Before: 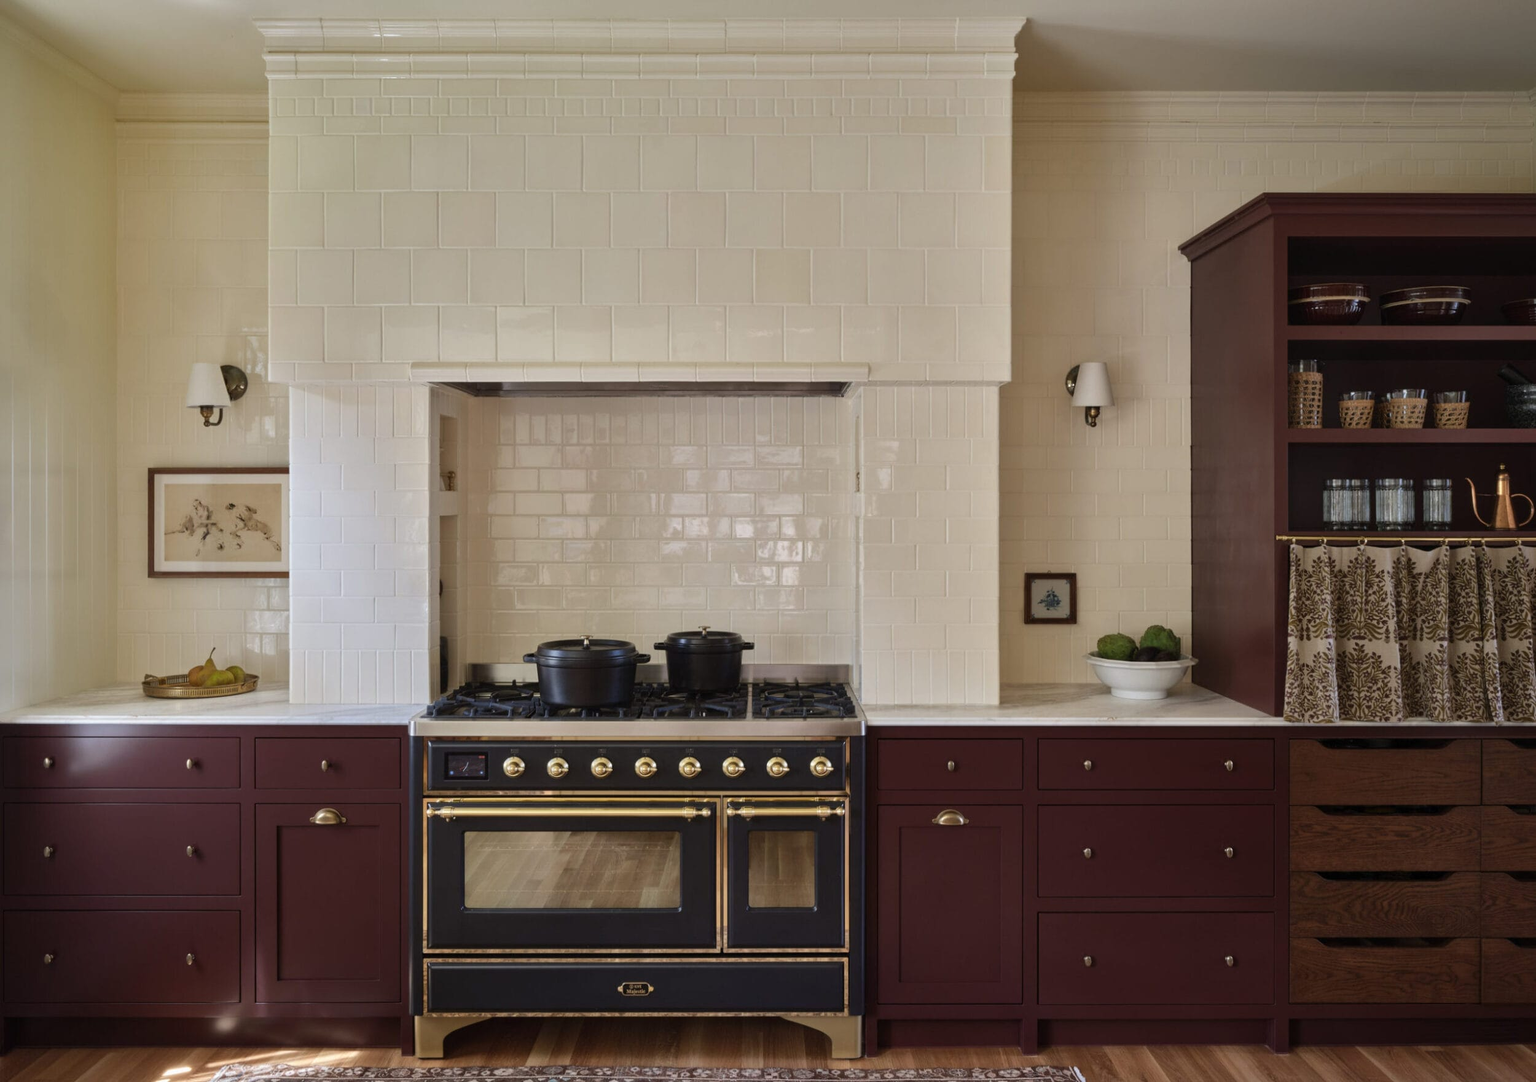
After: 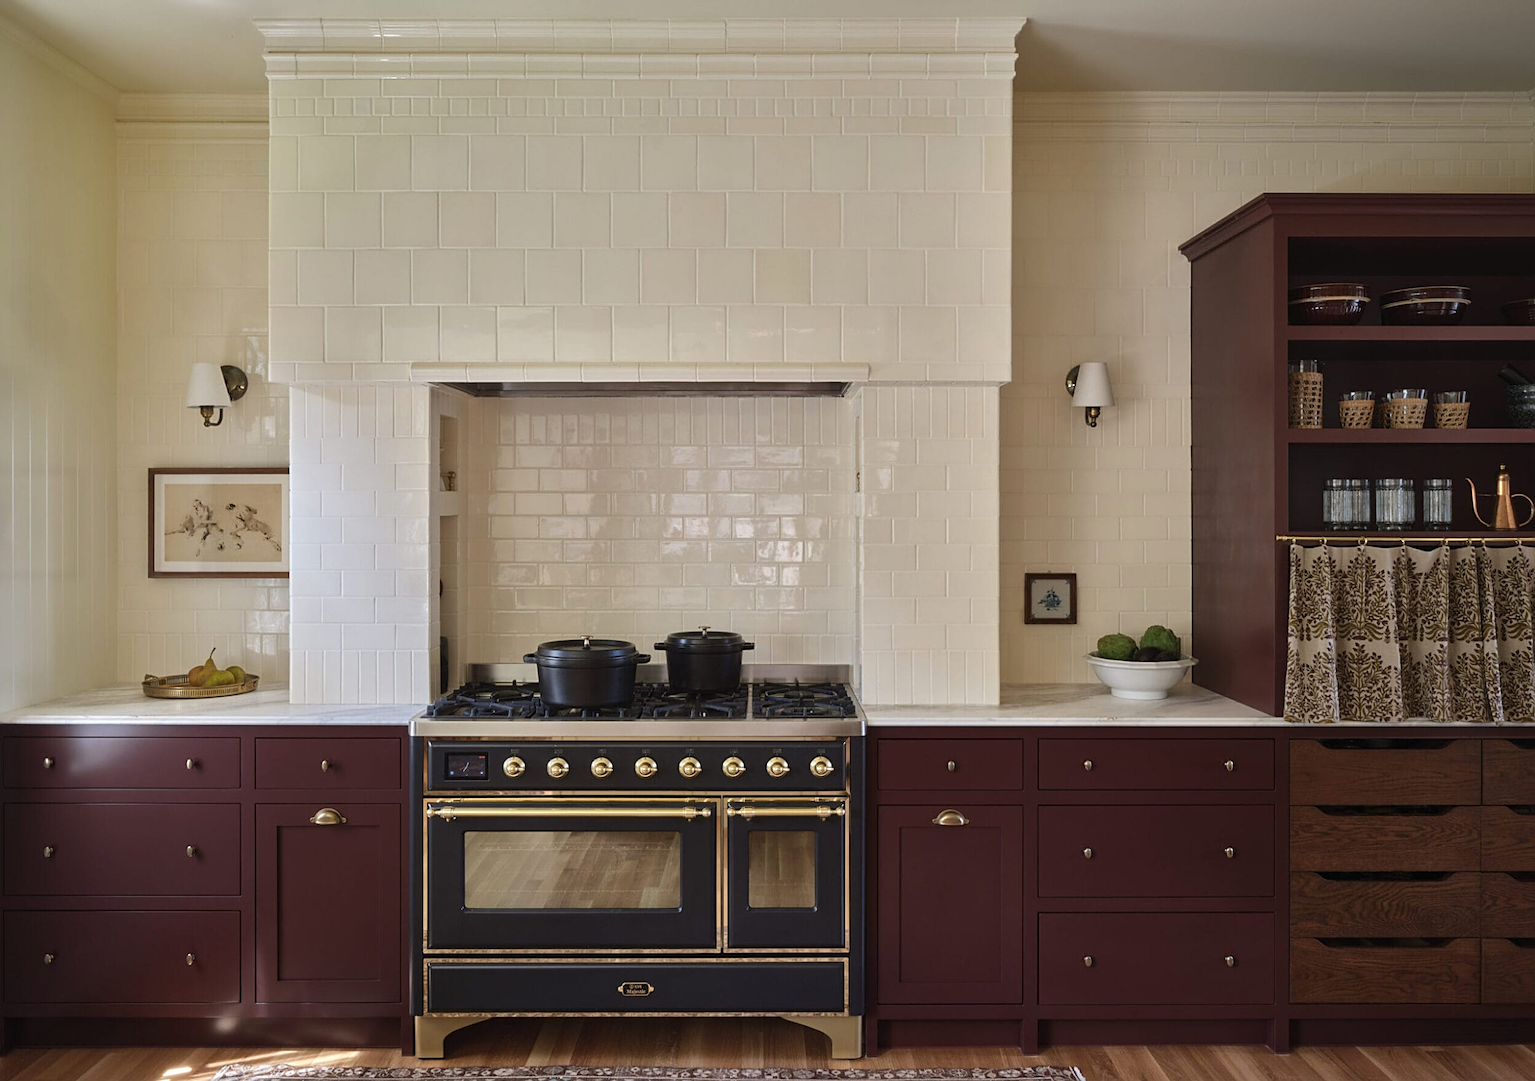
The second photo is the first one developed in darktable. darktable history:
sharpen: on, module defaults
exposure: black level correction -0.001, exposure 0.08 EV, compensate highlight preservation false
tone equalizer: on, module defaults
